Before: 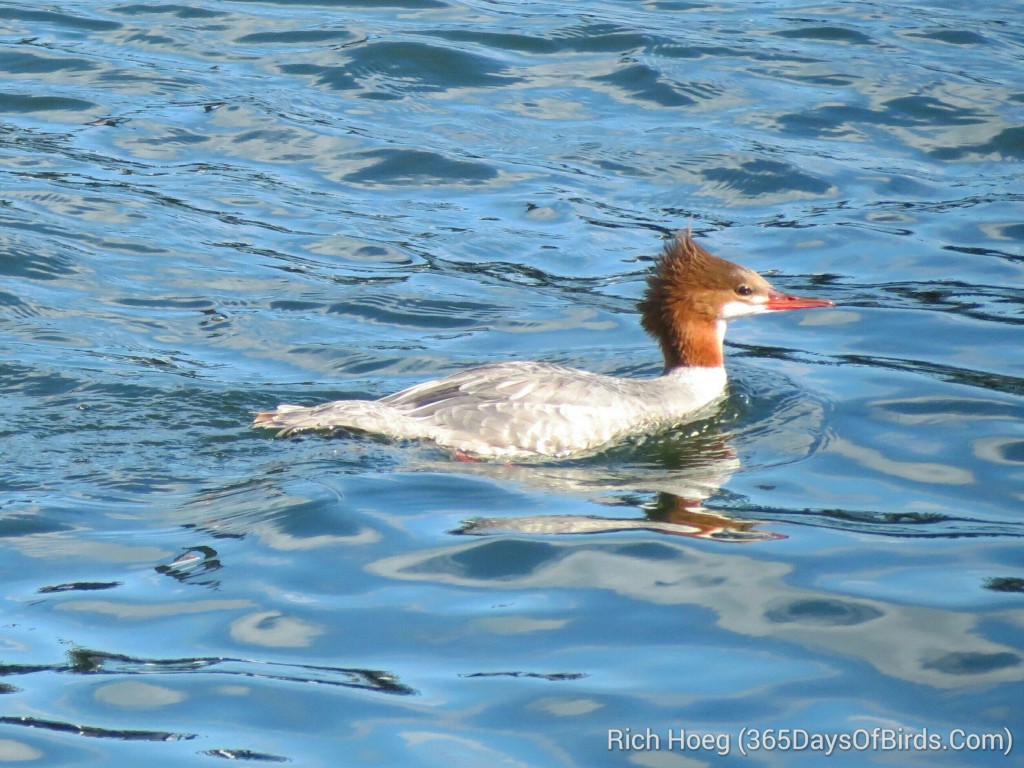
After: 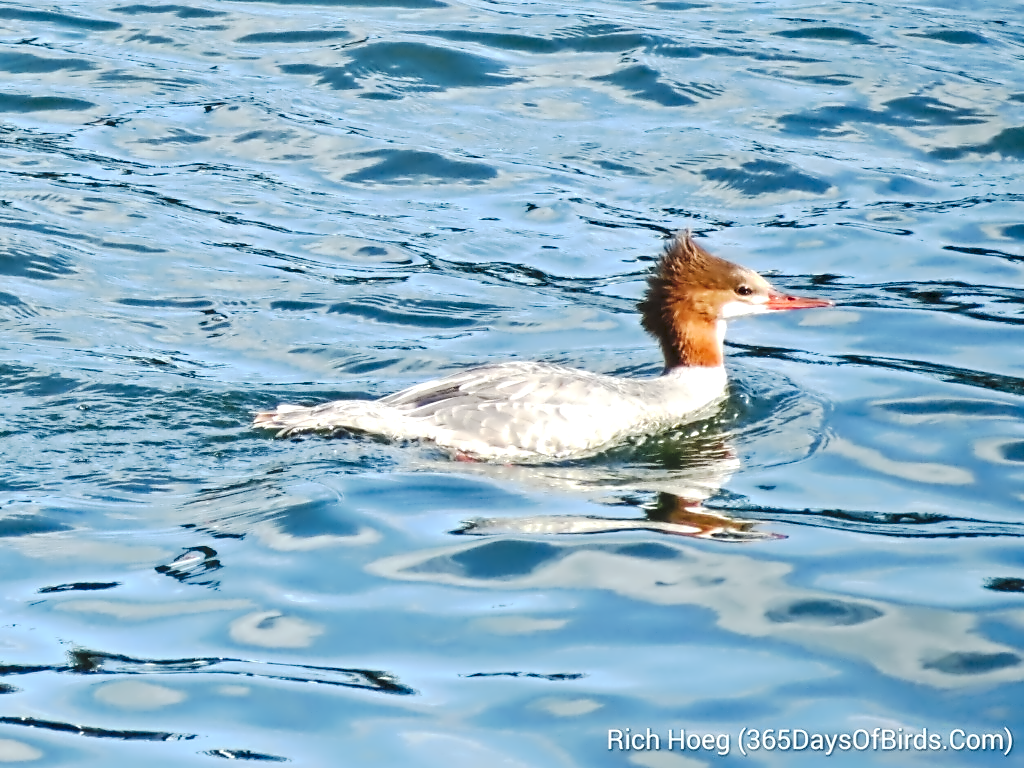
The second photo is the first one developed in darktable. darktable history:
tone curve: curves: ch0 [(0, 0) (0.003, 0.049) (0.011, 0.052) (0.025, 0.061) (0.044, 0.08) (0.069, 0.101) (0.1, 0.119) (0.136, 0.139) (0.177, 0.172) (0.224, 0.222) (0.277, 0.292) (0.335, 0.367) (0.399, 0.444) (0.468, 0.538) (0.543, 0.623) (0.623, 0.713) (0.709, 0.784) (0.801, 0.844) (0.898, 0.916) (1, 1)], preserve colors none
exposure: black level correction 0, exposure 0.2 EV, compensate exposure bias true, compensate highlight preservation false
contrast equalizer: octaves 7, y [[0.5, 0.542, 0.583, 0.625, 0.667, 0.708], [0.5 ×6], [0.5 ×6], [0, 0.033, 0.067, 0.1, 0.133, 0.167], [0, 0.05, 0.1, 0.15, 0.2, 0.25]]
